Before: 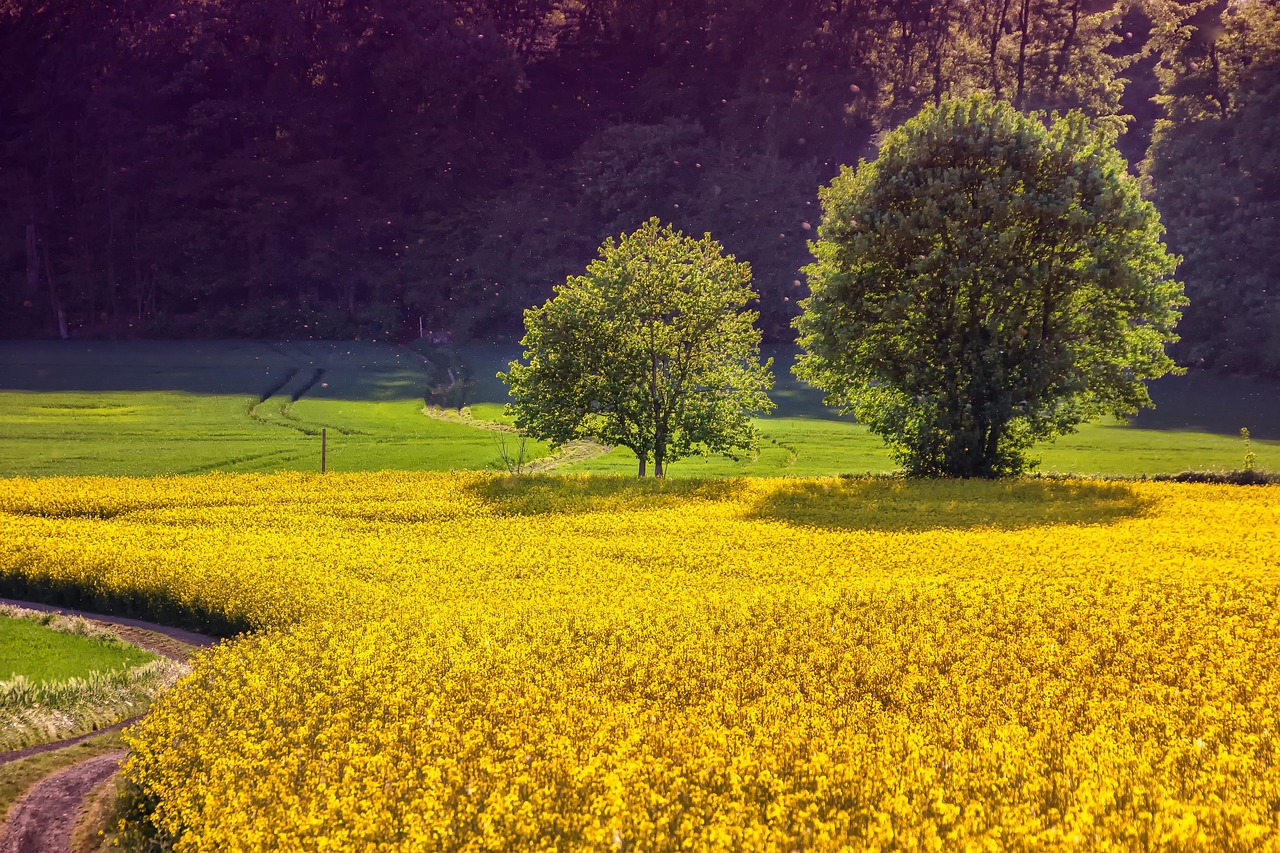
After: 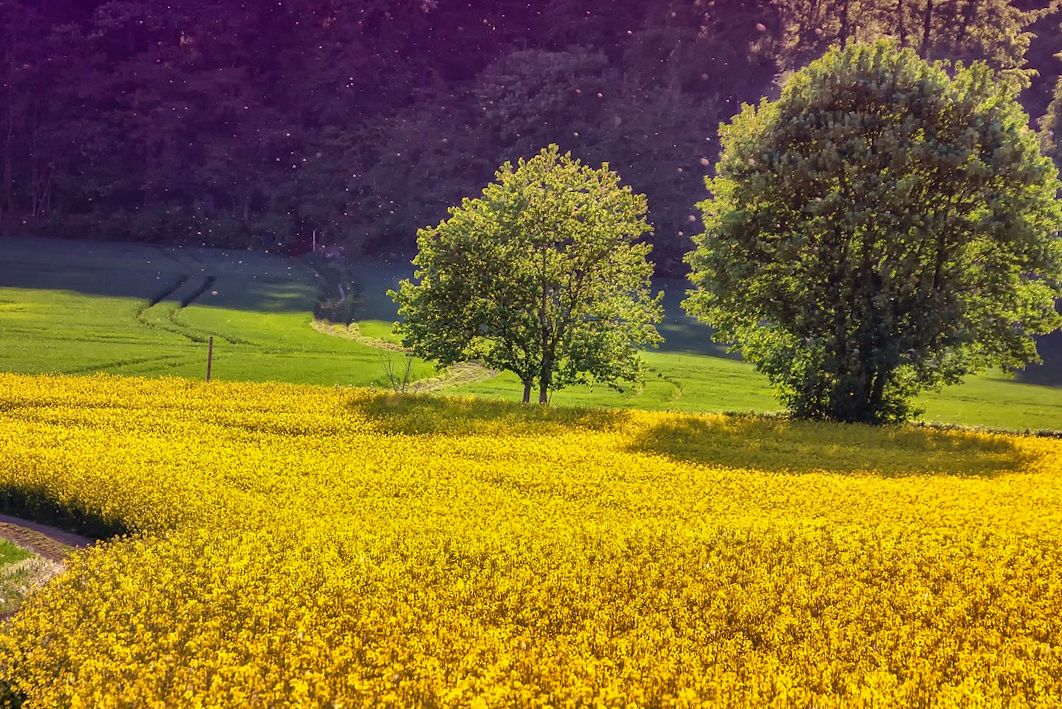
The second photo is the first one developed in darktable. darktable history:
crop and rotate: angle -3.29°, left 5.407%, top 5.228%, right 4.609%, bottom 4.507%
shadows and highlights: soften with gaussian
